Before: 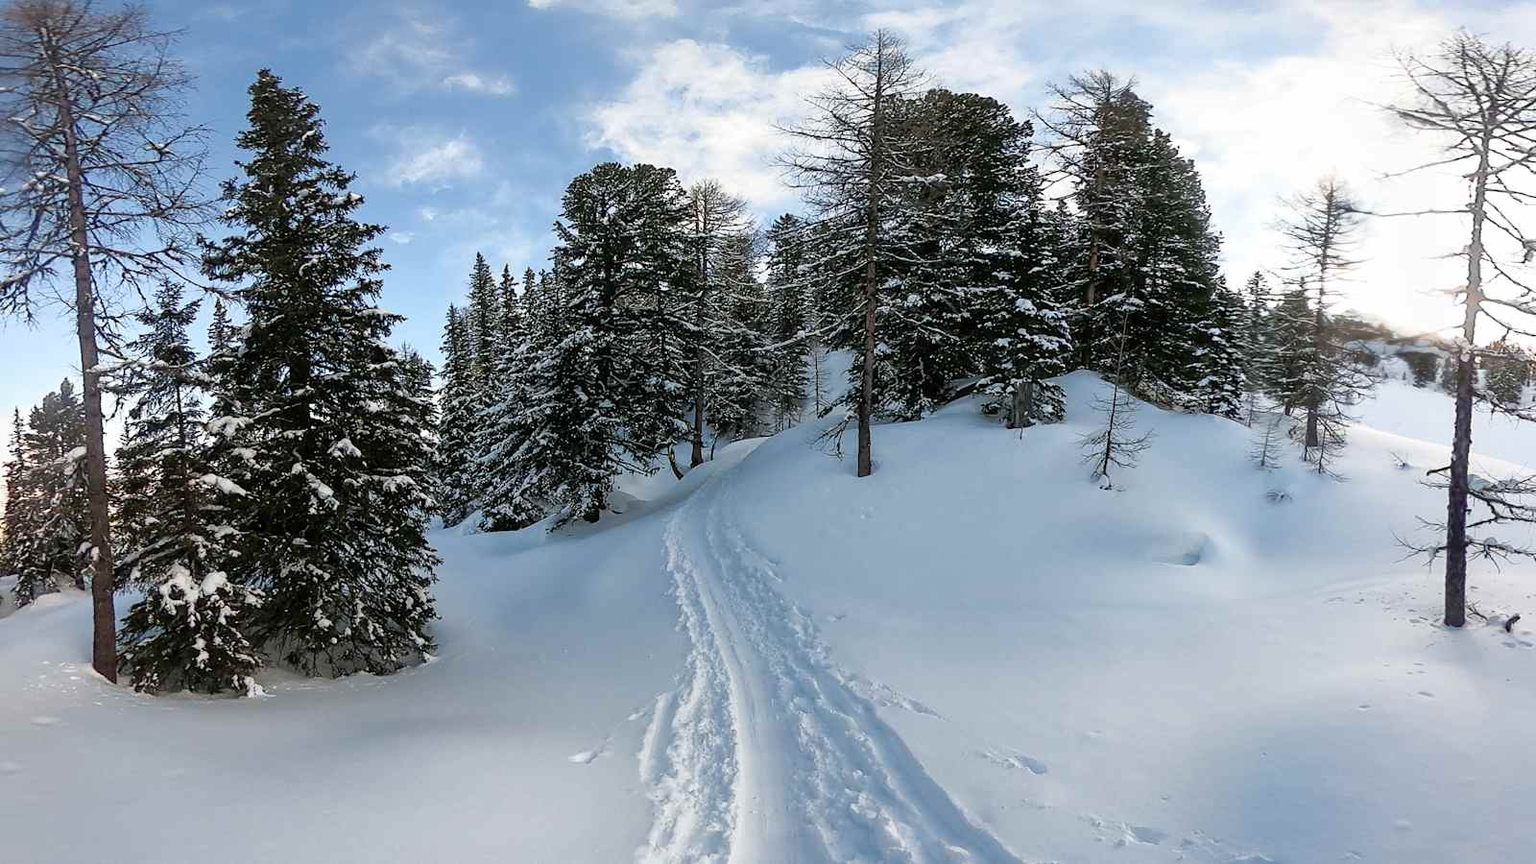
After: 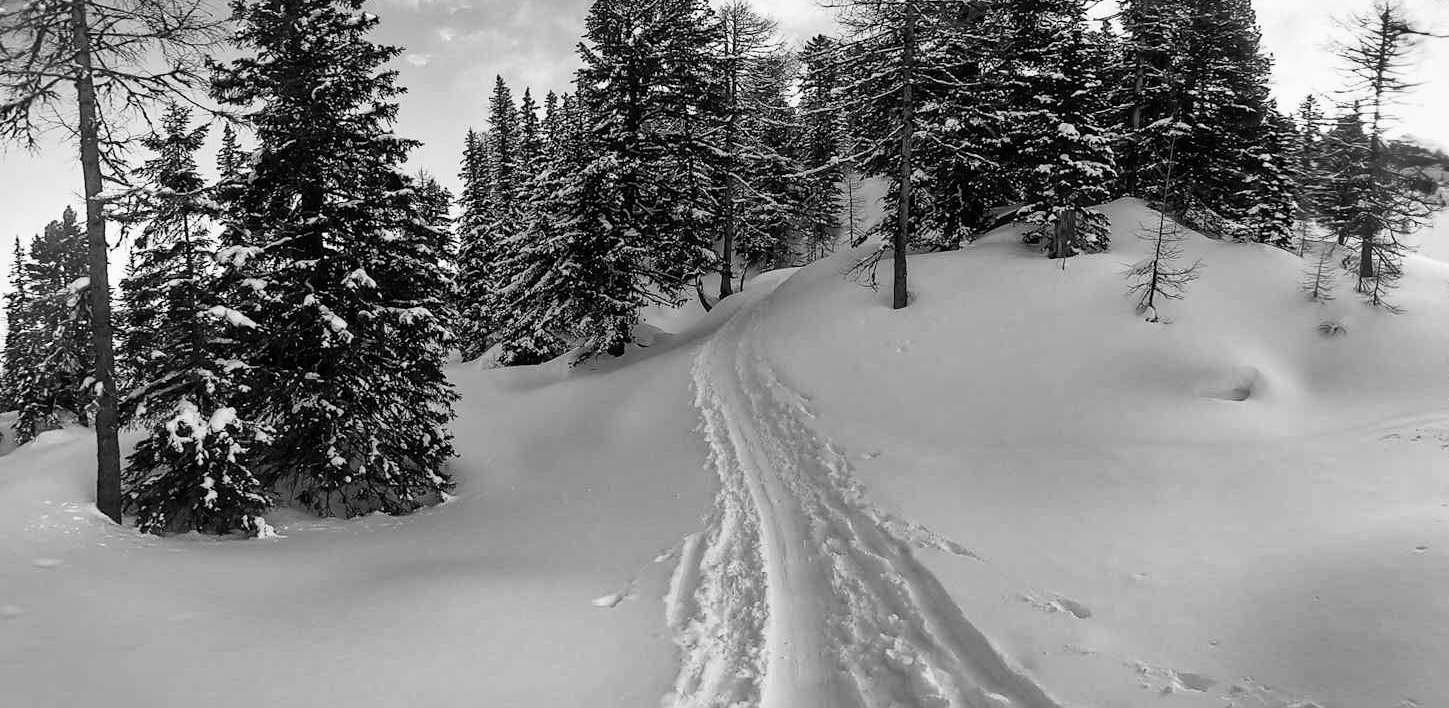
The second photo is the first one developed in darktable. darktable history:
contrast brightness saturation: contrast 0.14
shadows and highlights: shadows 43.71, white point adjustment -1.46, soften with gaussian
rotate and perspective: automatic cropping original format, crop left 0, crop top 0
monochrome: a 16.01, b -2.65, highlights 0.52
crop: top 20.916%, right 9.437%, bottom 0.316%
